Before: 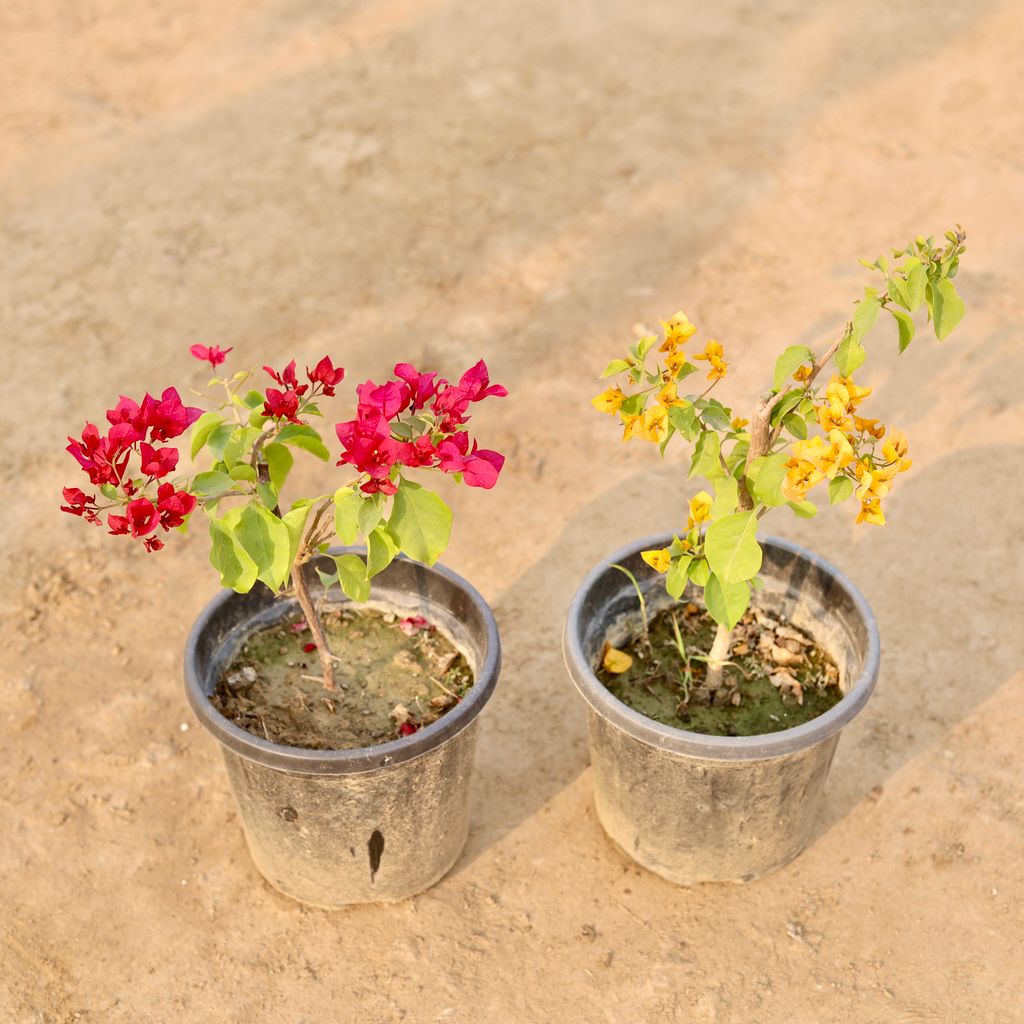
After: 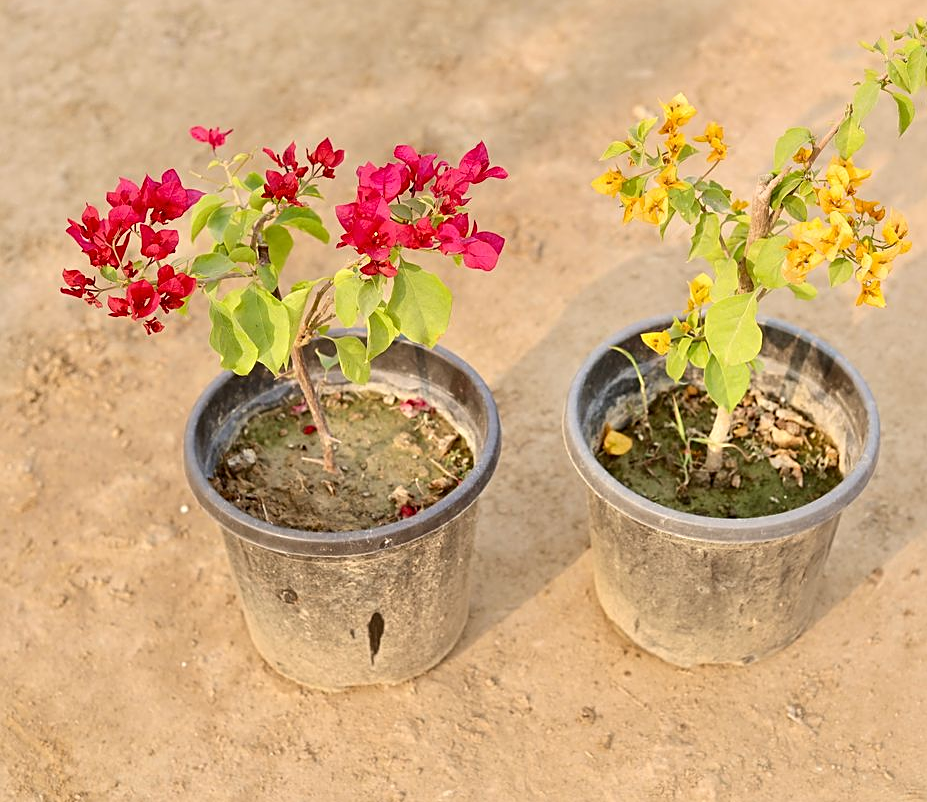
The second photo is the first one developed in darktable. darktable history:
sharpen: on, module defaults
crop: top 21.352%, right 9.425%, bottom 0.246%
